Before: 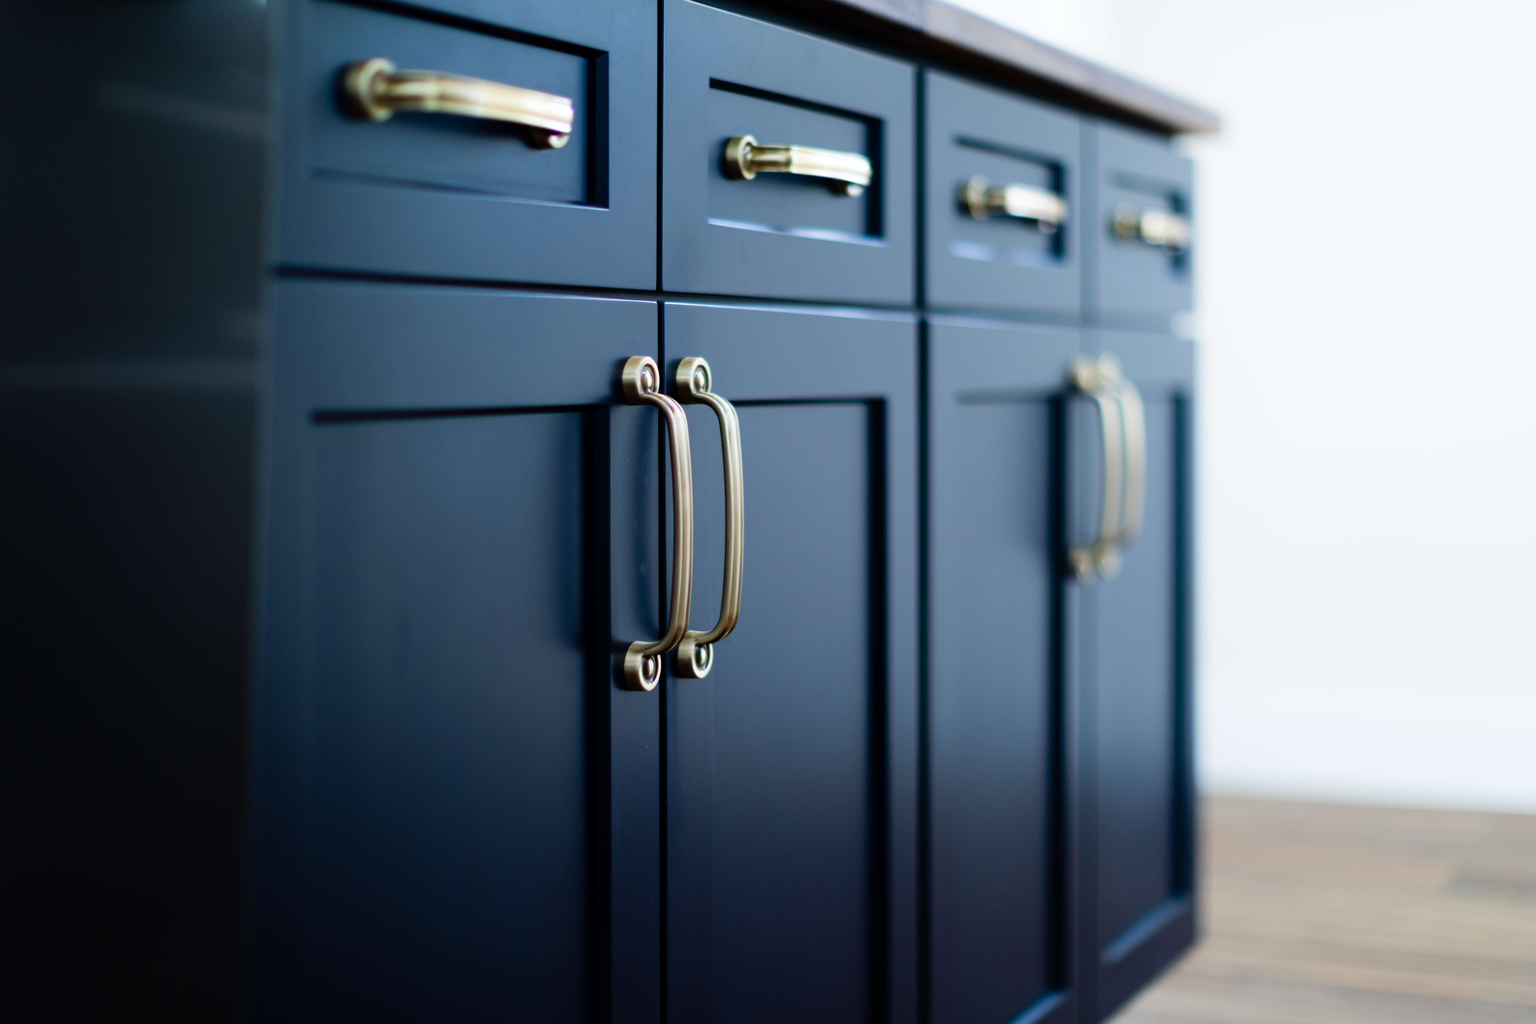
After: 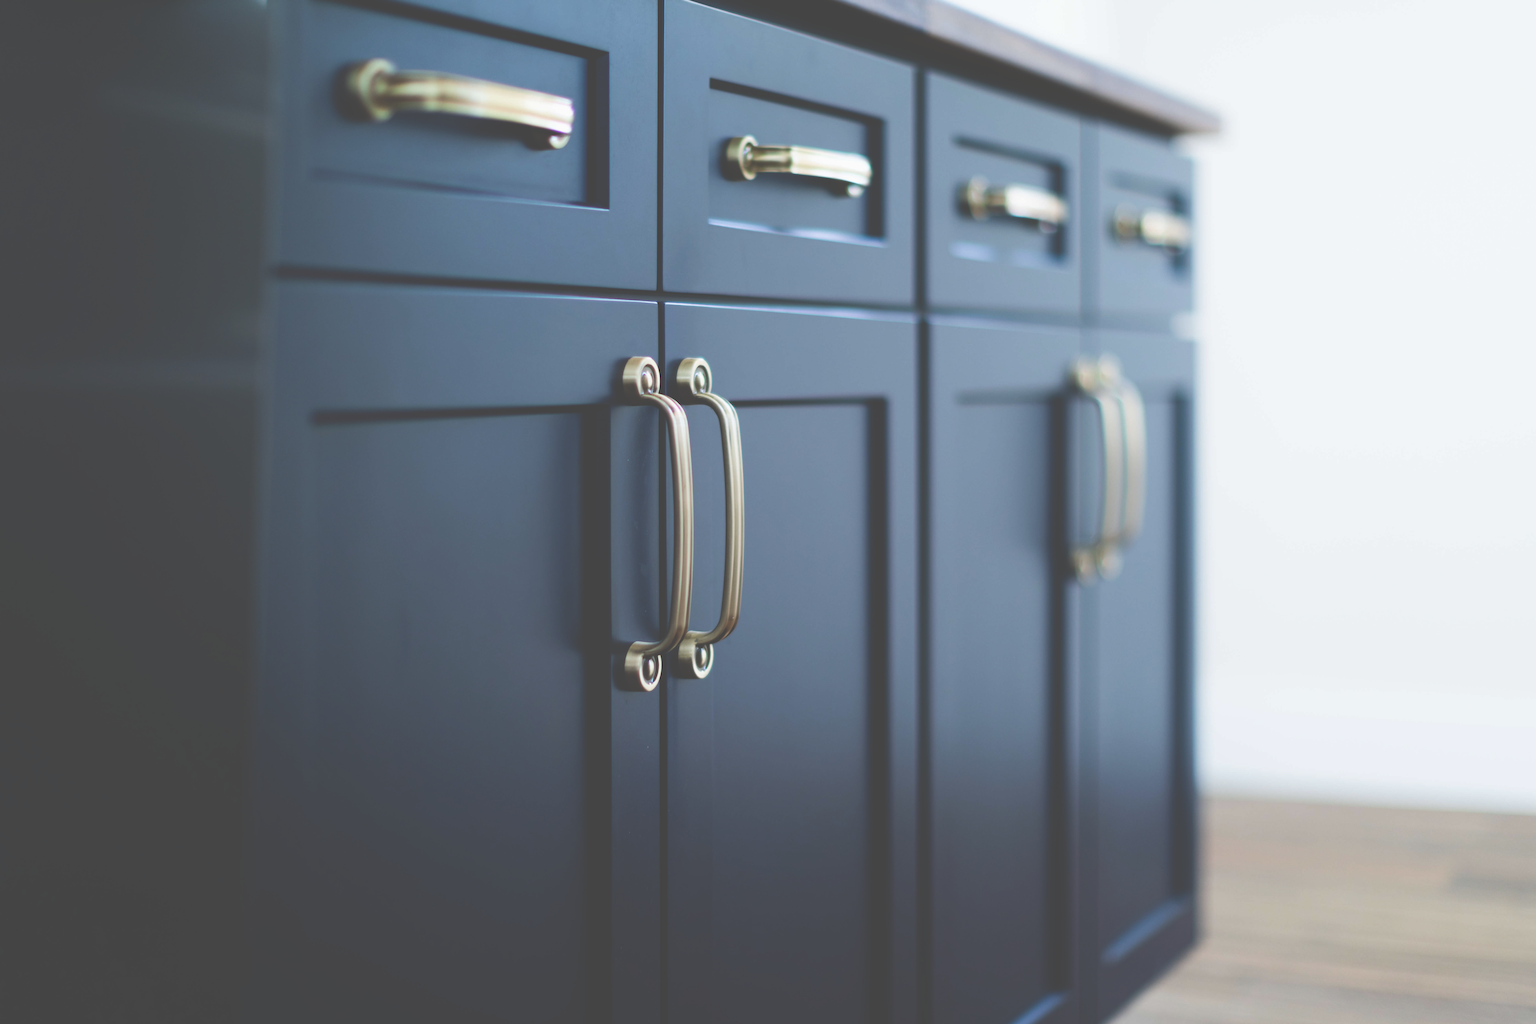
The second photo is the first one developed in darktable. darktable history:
exposure: black level correction -0.063, exposure -0.05 EV, compensate highlight preservation false
